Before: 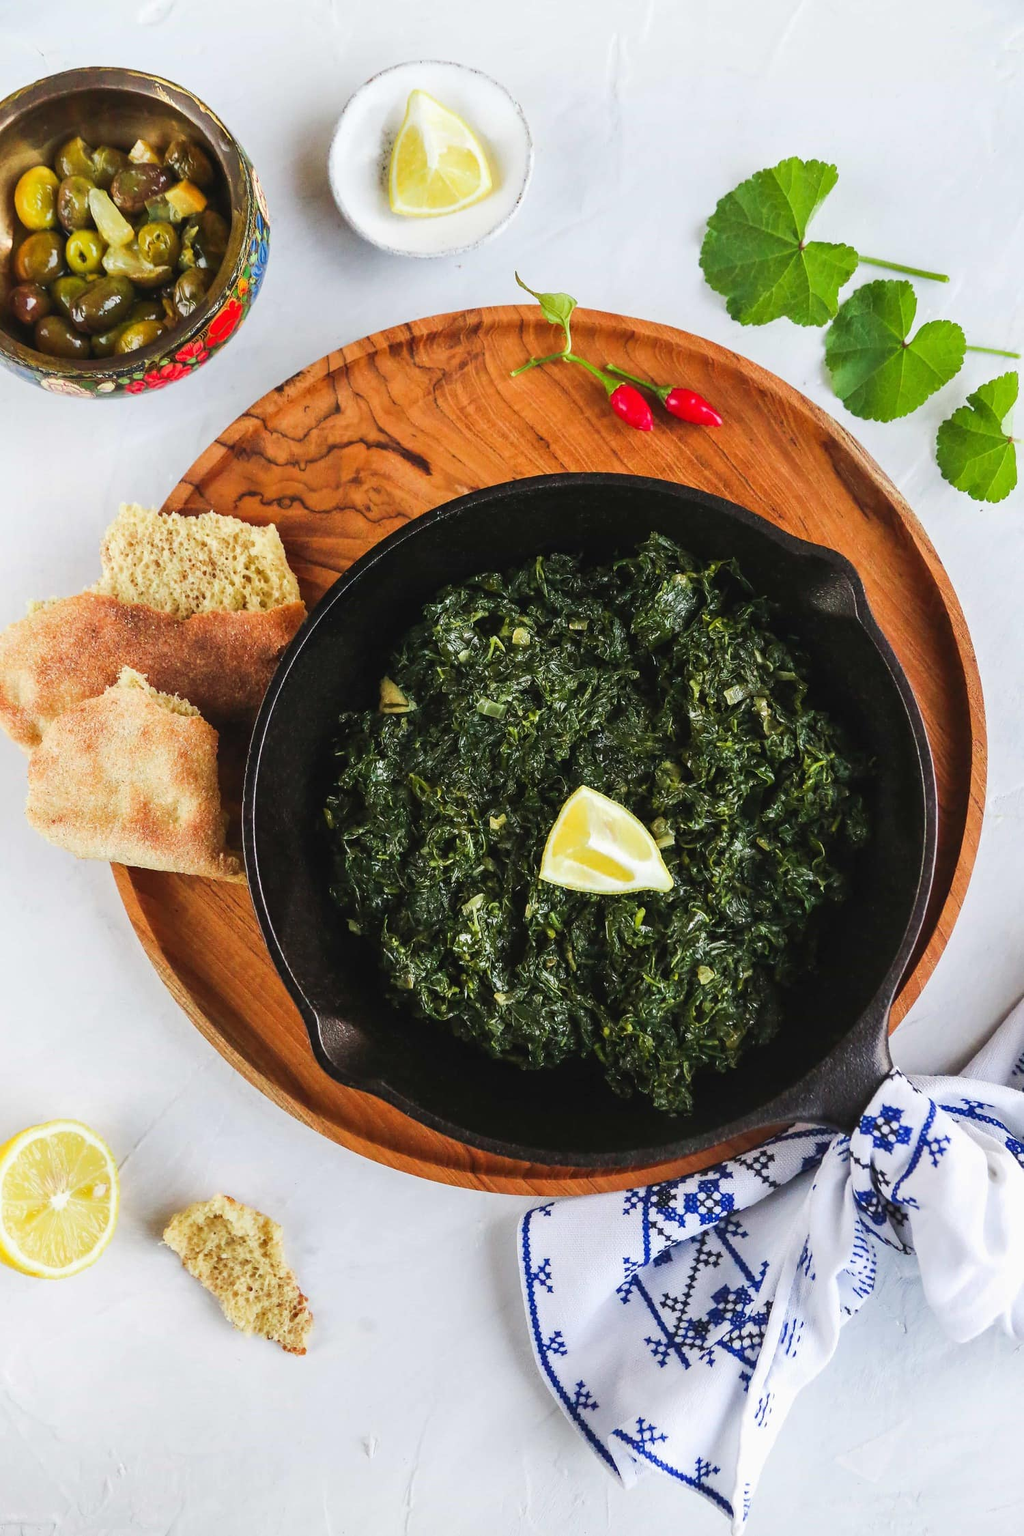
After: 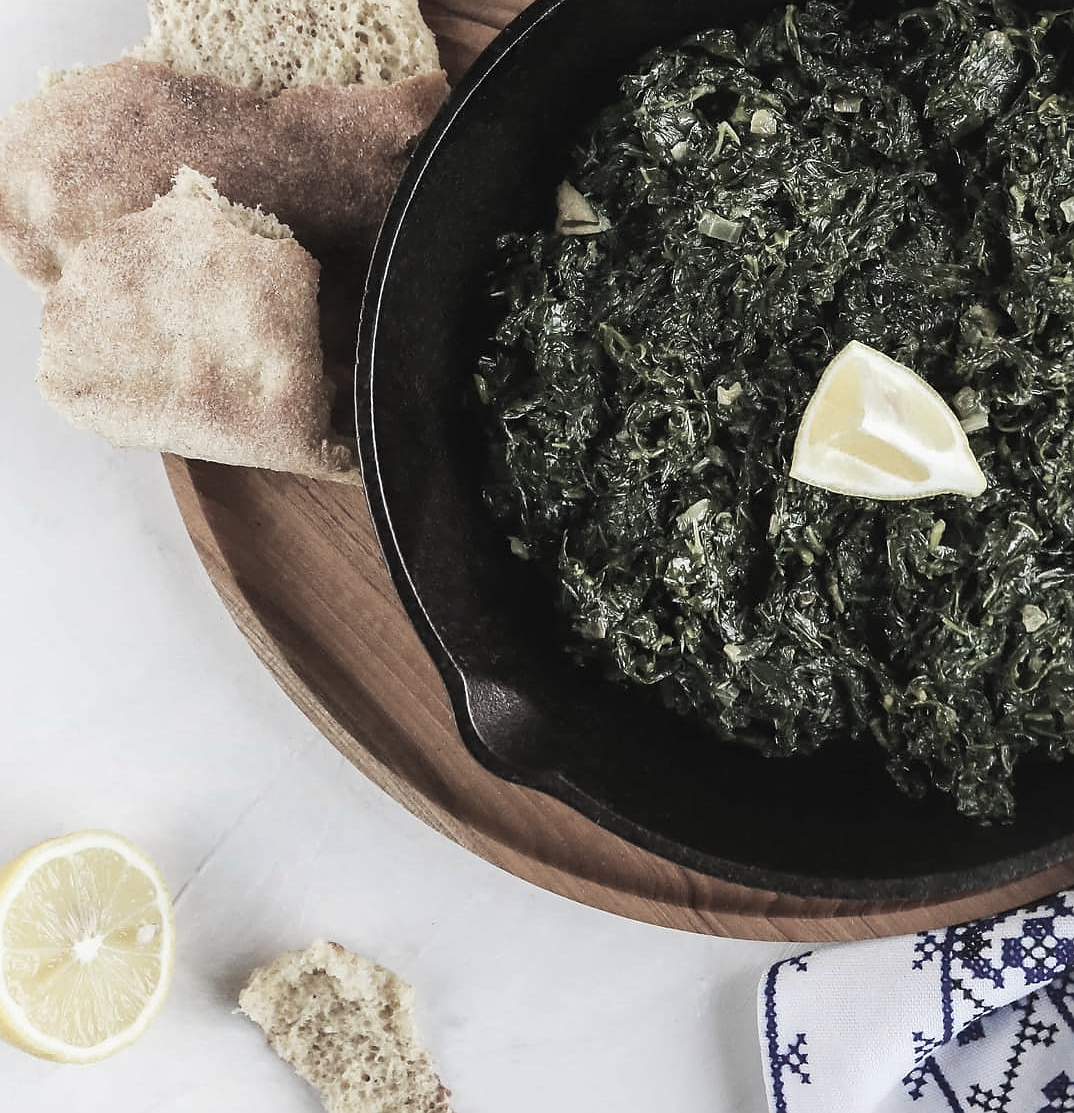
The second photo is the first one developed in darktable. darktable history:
crop: top 36.003%, right 28.348%, bottom 14.508%
sharpen: radius 0.979, amount 0.61
color zones: curves: ch1 [(0.238, 0.163) (0.476, 0.2) (0.733, 0.322) (0.848, 0.134)]
